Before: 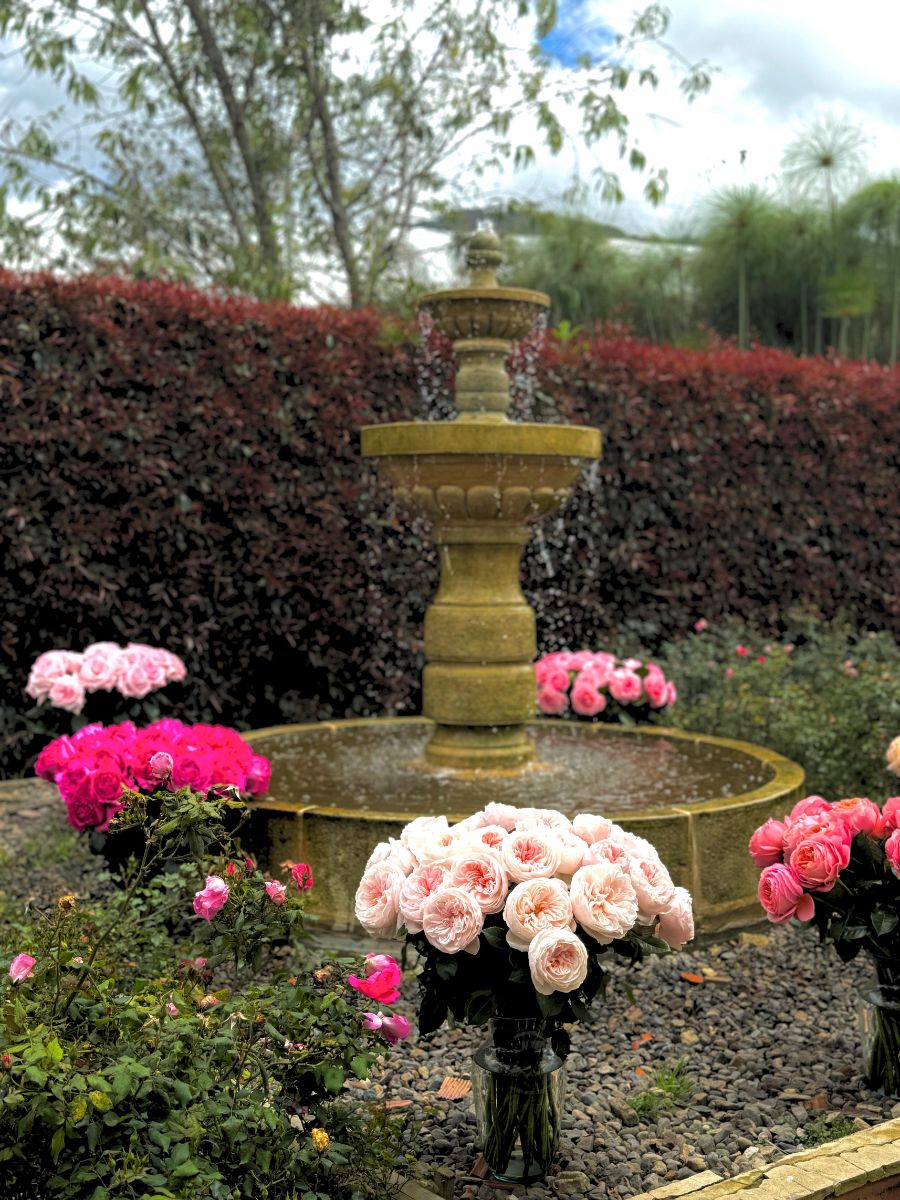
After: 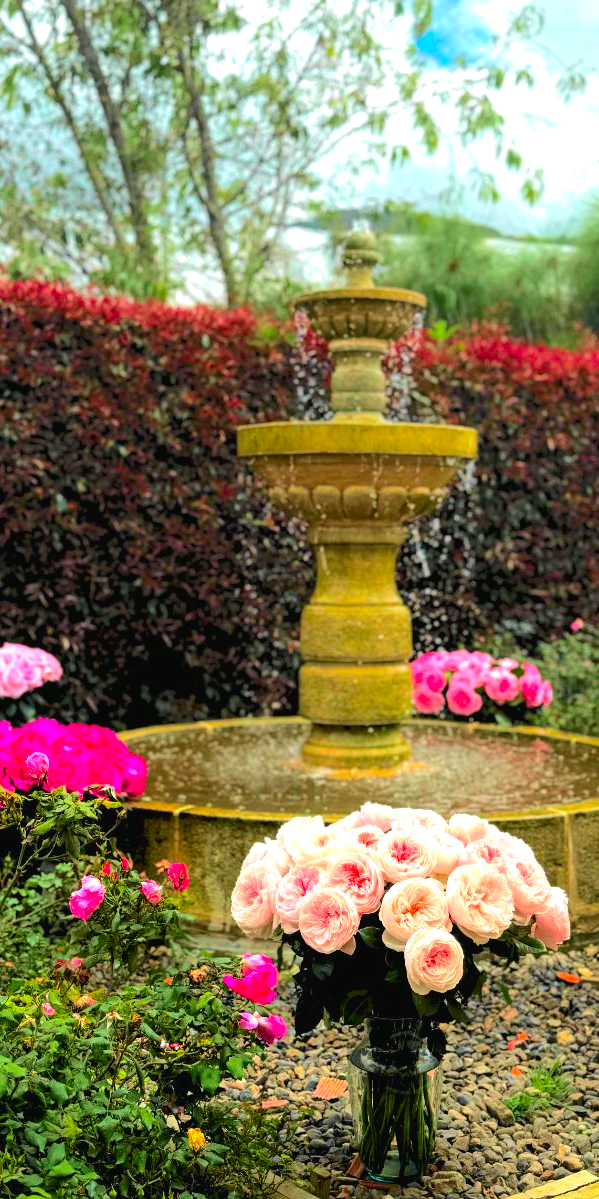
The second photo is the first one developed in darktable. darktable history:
exposure: black level correction 0, exposure 0.699 EV, compensate highlight preservation false
crop and rotate: left 13.881%, right 19.538%
tone curve: curves: ch0 [(0, 0.018) (0.036, 0.038) (0.15, 0.131) (0.27, 0.247) (0.503, 0.556) (0.763, 0.785) (1, 0.919)]; ch1 [(0, 0) (0.203, 0.158) (0.333, 0.283) (0.451, 0.417) (0.502, 0.5) (0.519, 0.522) (0.562, 0.588) (0.603, 0.664) (0.722, 0.813) (1, 1)]; ch2 [(0, 0) (0.29, 0.295) (0.404, 0.436) (0.497, 0.499) (0.521, 0.523) (0.561, 0.605) (0.639, 0.664) (0.712, 0.764) (1, 1)], color space Lab, independent channels, preserve colors none
color balance rgb: perceptual saturation grading › global saturation -0.487%, global vibrance 20%
contrast brightness saturation: saturation 0.176
